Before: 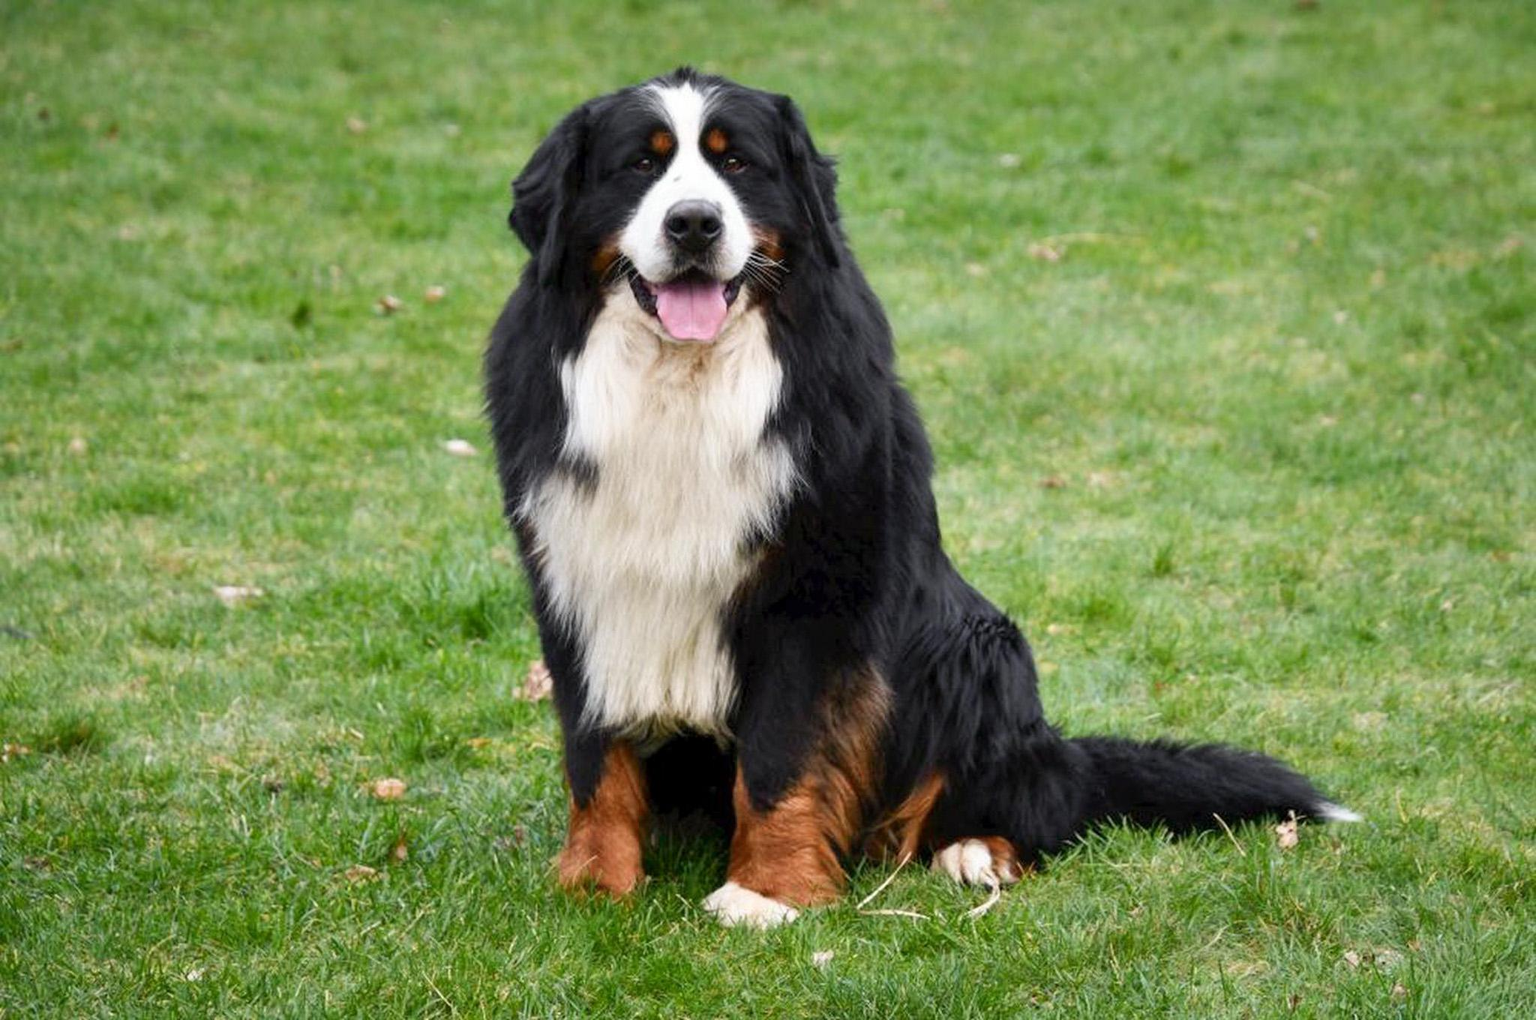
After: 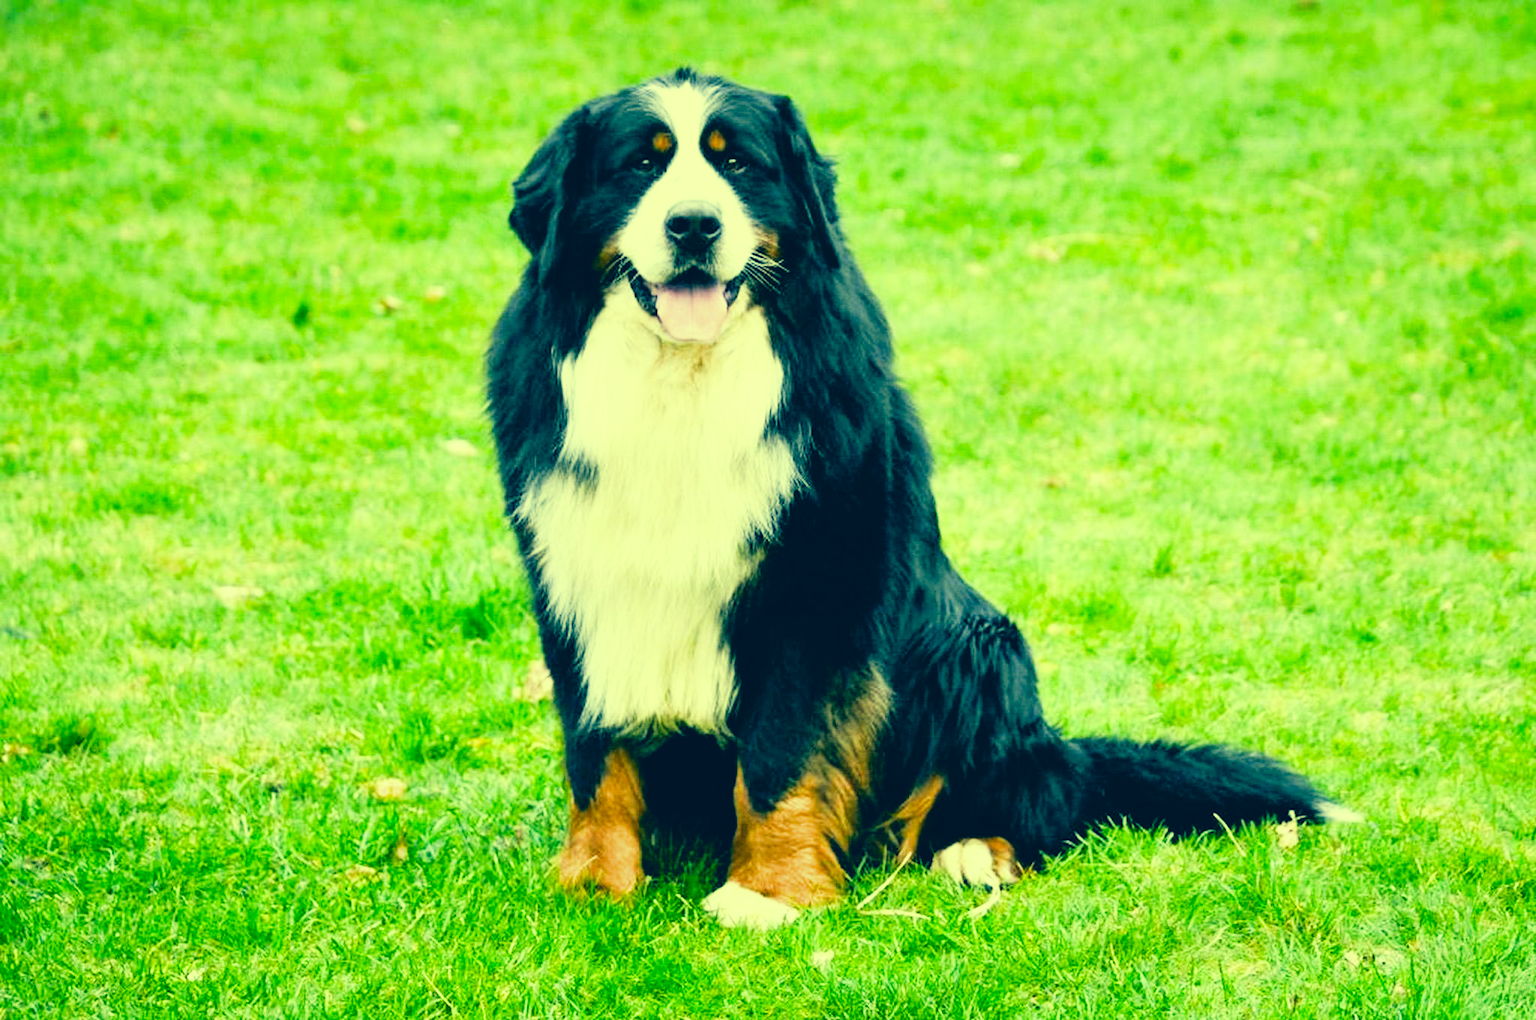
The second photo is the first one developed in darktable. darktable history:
filmic rgb: black relative exposure -5 EV, hardness 2.88, contrast 1.3, highlights saturation mix -30%
exposure: black level correction 0, exposure 1.388 EV, compensate exposure bias true, compensate highlight preservation false
color correction: highlights a* -15.58, highlights b* 40, shadows a* -40, shadows b* -26.18
contrast brightness saturation: saturation 0.13
